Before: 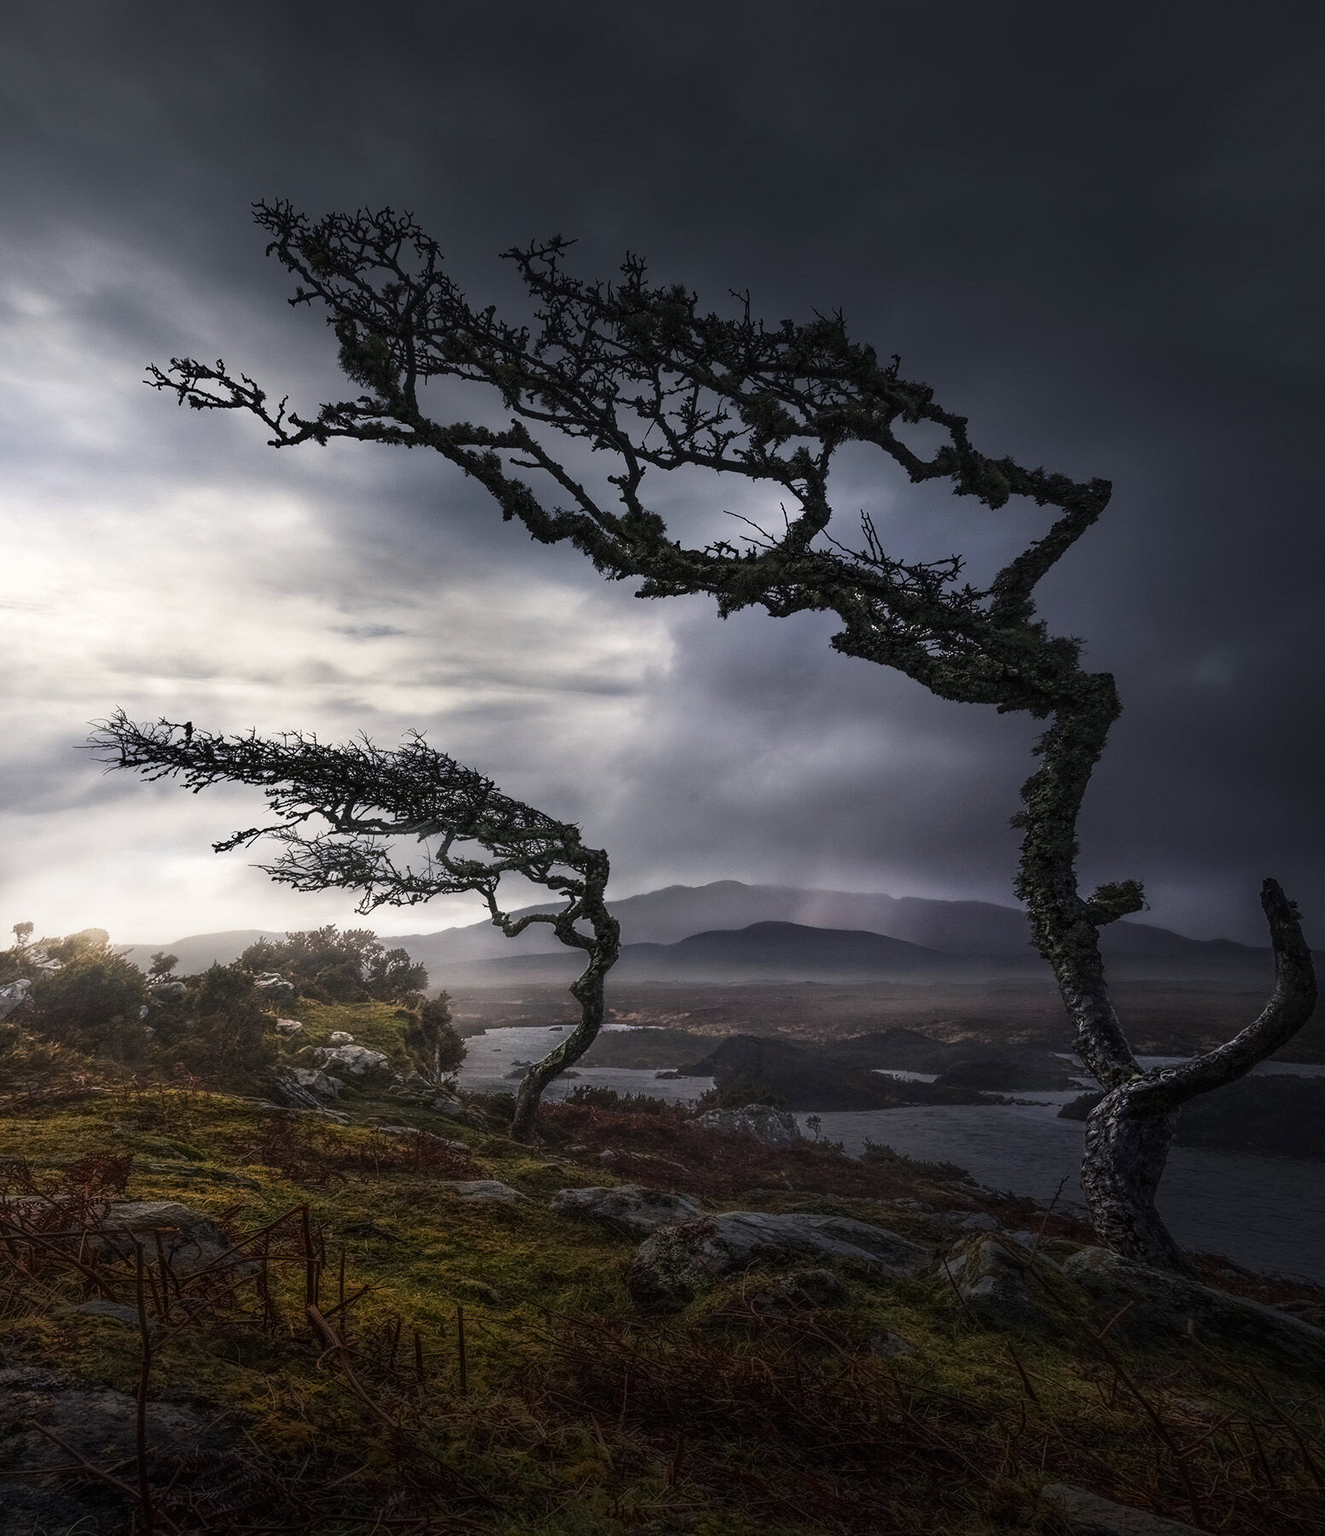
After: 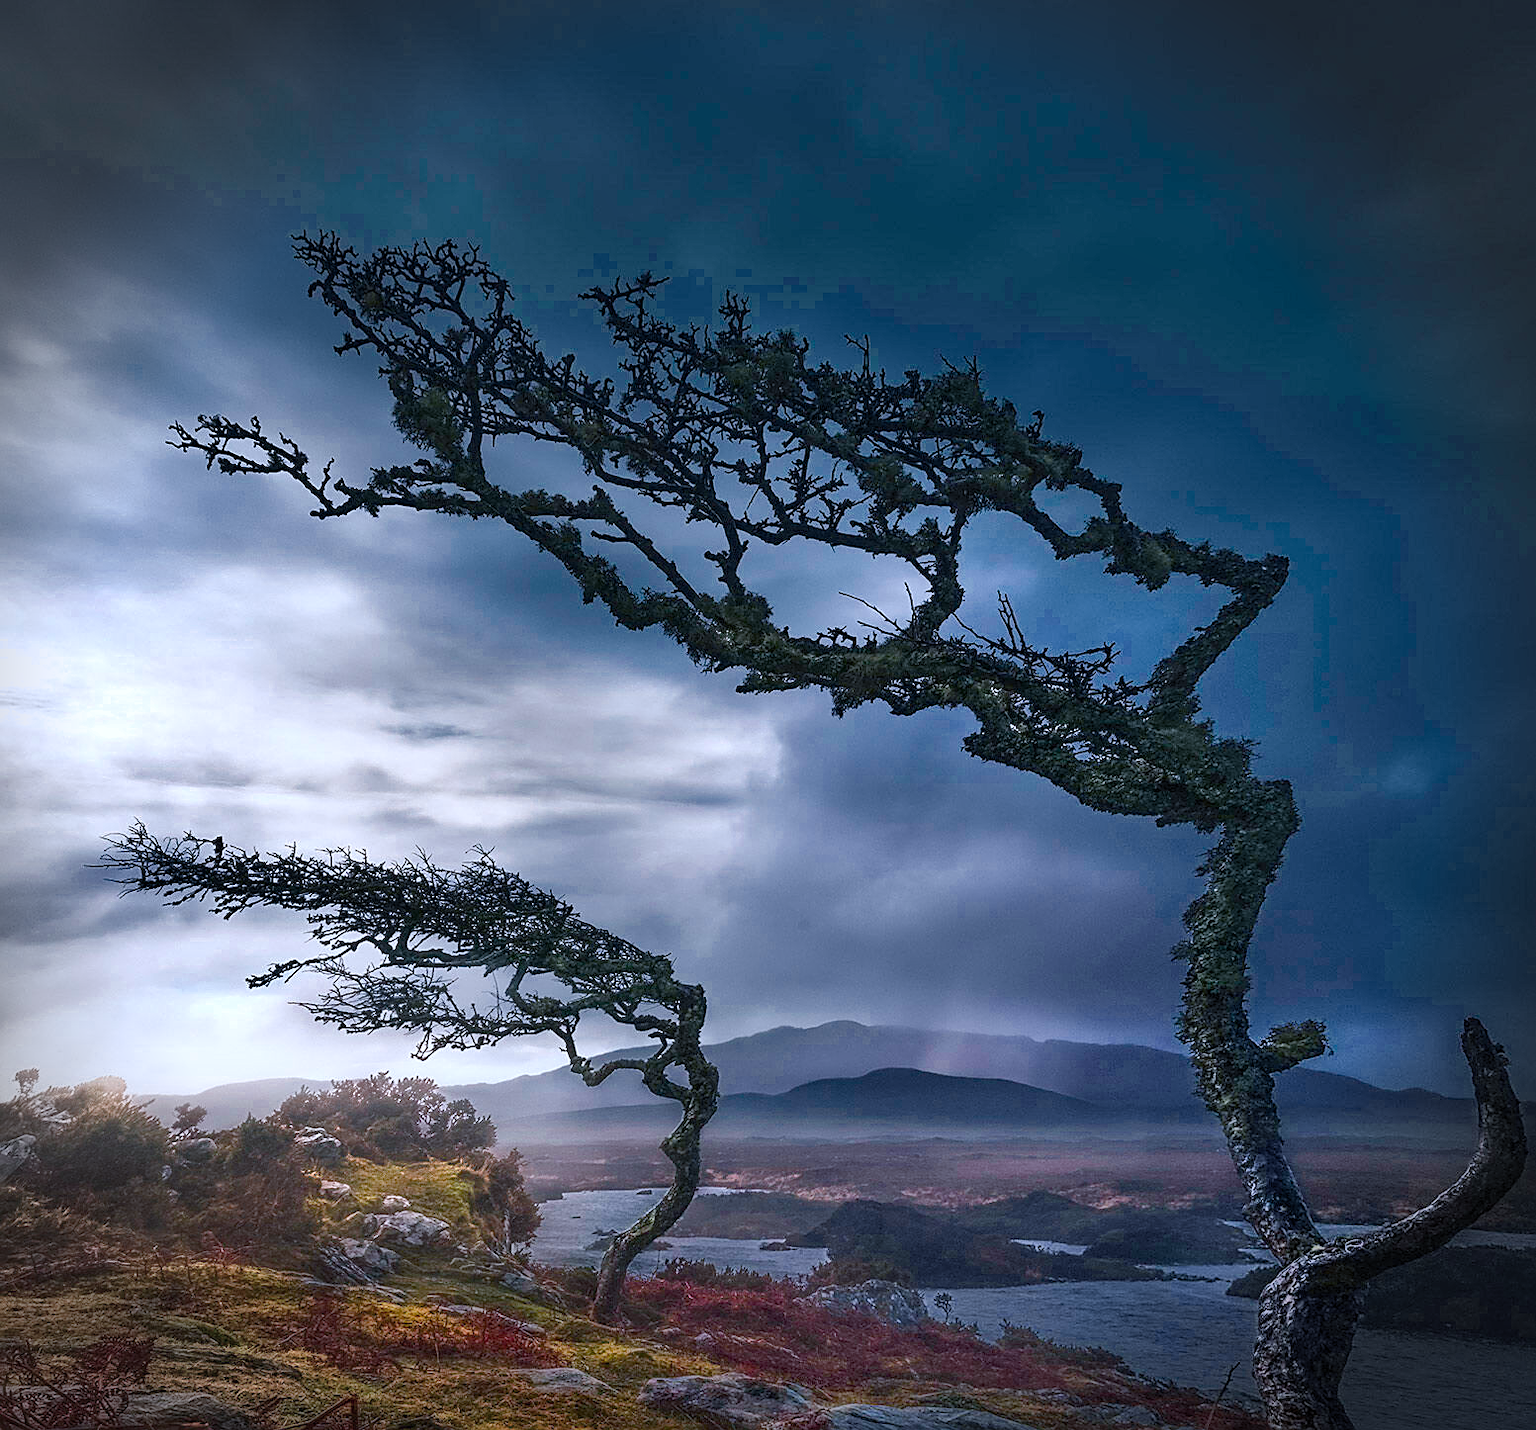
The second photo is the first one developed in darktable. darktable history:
color calibration: output R [1.422, -0.35, -0.252, 0], output G [-0.238, 1.259, -0.084, 0], output B [-0.081, -0.196, 1.58, 0], output brightness [0.49, 0.671, -0.57, 0], illuminant same as pipeline (D50), adaptation none (bypass), saturation algorithm version 1 (2020)
sharpen: radius 1.967
white balance: emerald 1
crop: bottom 19.644%
color balance rgb: shadows lift › chroma 1%, shadows lift › hue 113°, highlights gain › chroma 0.2%, highlights gain › hue 333°, perceptual saturation grading › global saturation 20%, perceptual saturation grading › highlights -50%, perceptual saturation grading › shadows 25%, contrast -10%
vignetting: fall-off start 88.03%, fall-off radius 24.9%
shadows and highlights: low approximation 0.01, soften with gaussian
